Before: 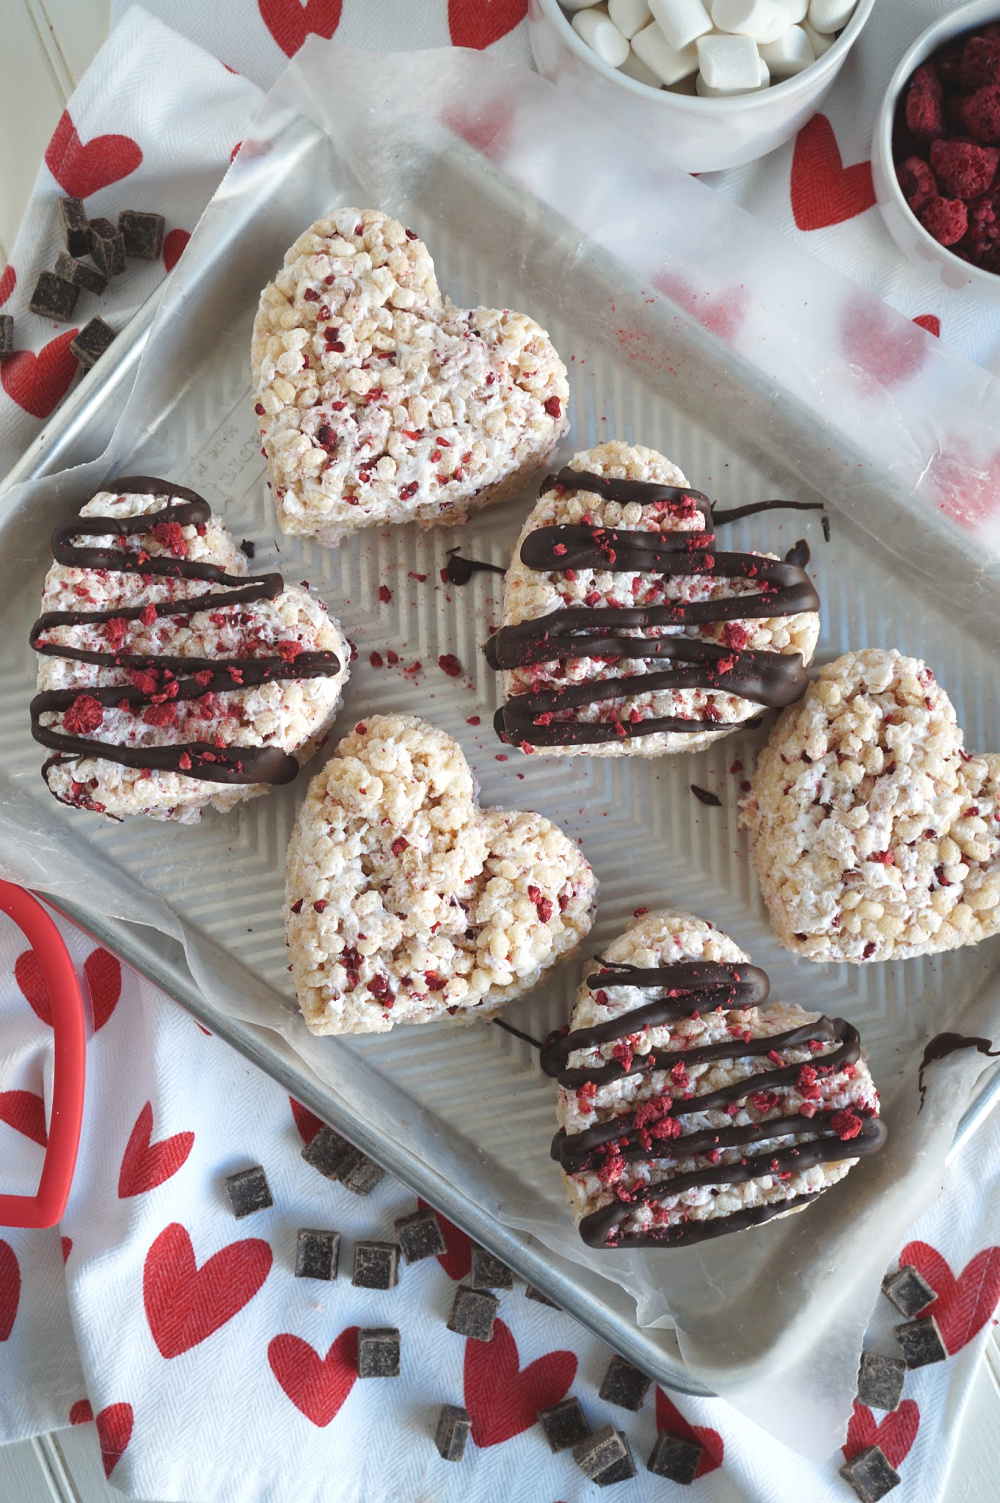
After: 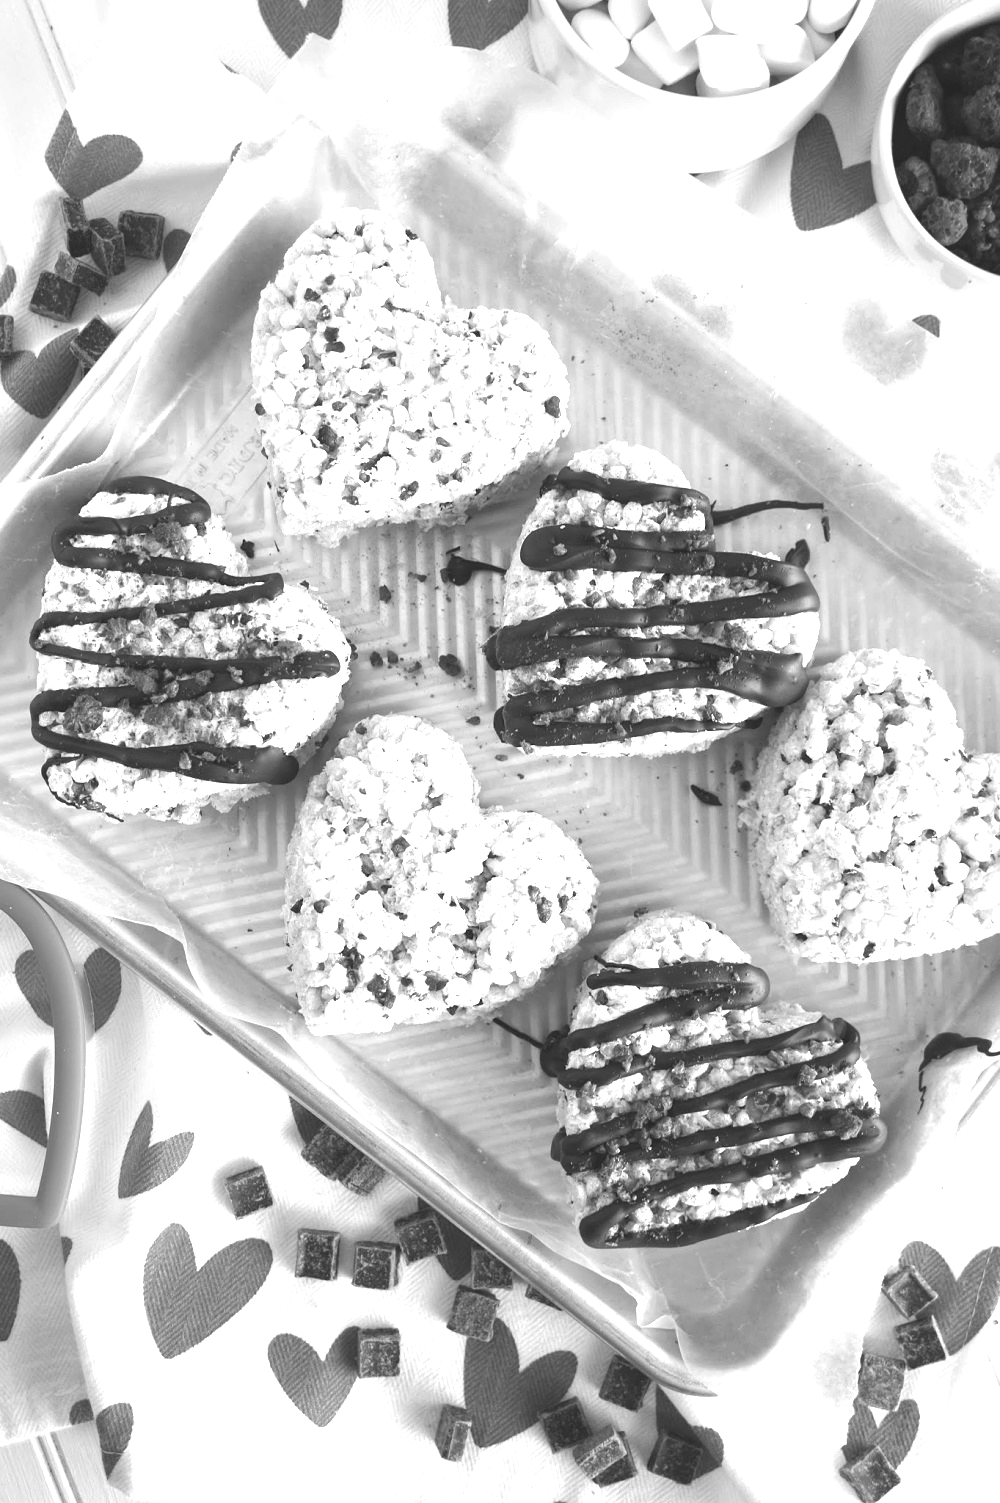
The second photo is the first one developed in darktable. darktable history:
exposure: black level correction 0, exposure 1.1 EV, compensate exposure bias true, compensate highlight preservation false
monochrome: on, module defaults
